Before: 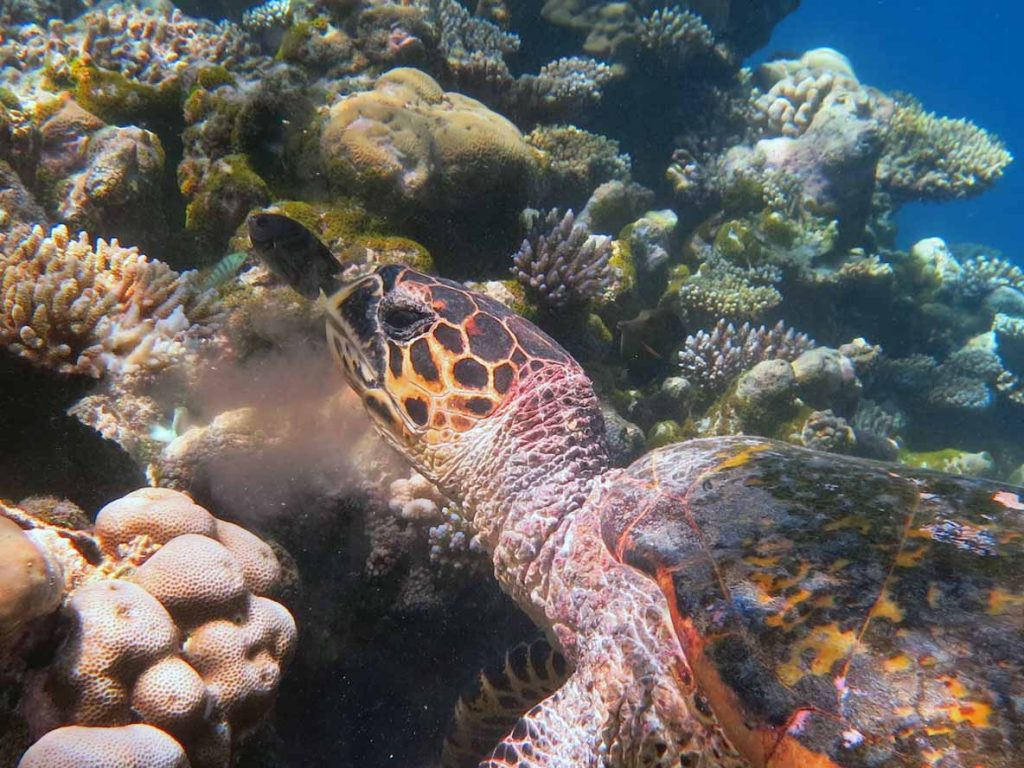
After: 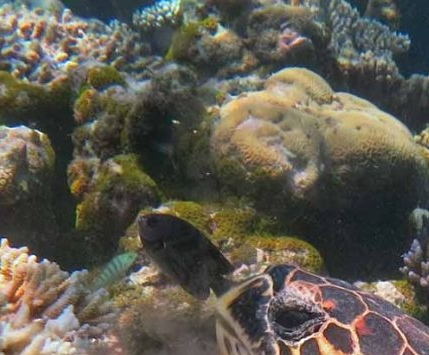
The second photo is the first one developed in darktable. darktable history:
crop and rotate: left 10.817%, top 0.062%, right 47.194%, bottom 53.626%
sharpen: radius 5.325, amount 0.312, threshold 26.433
